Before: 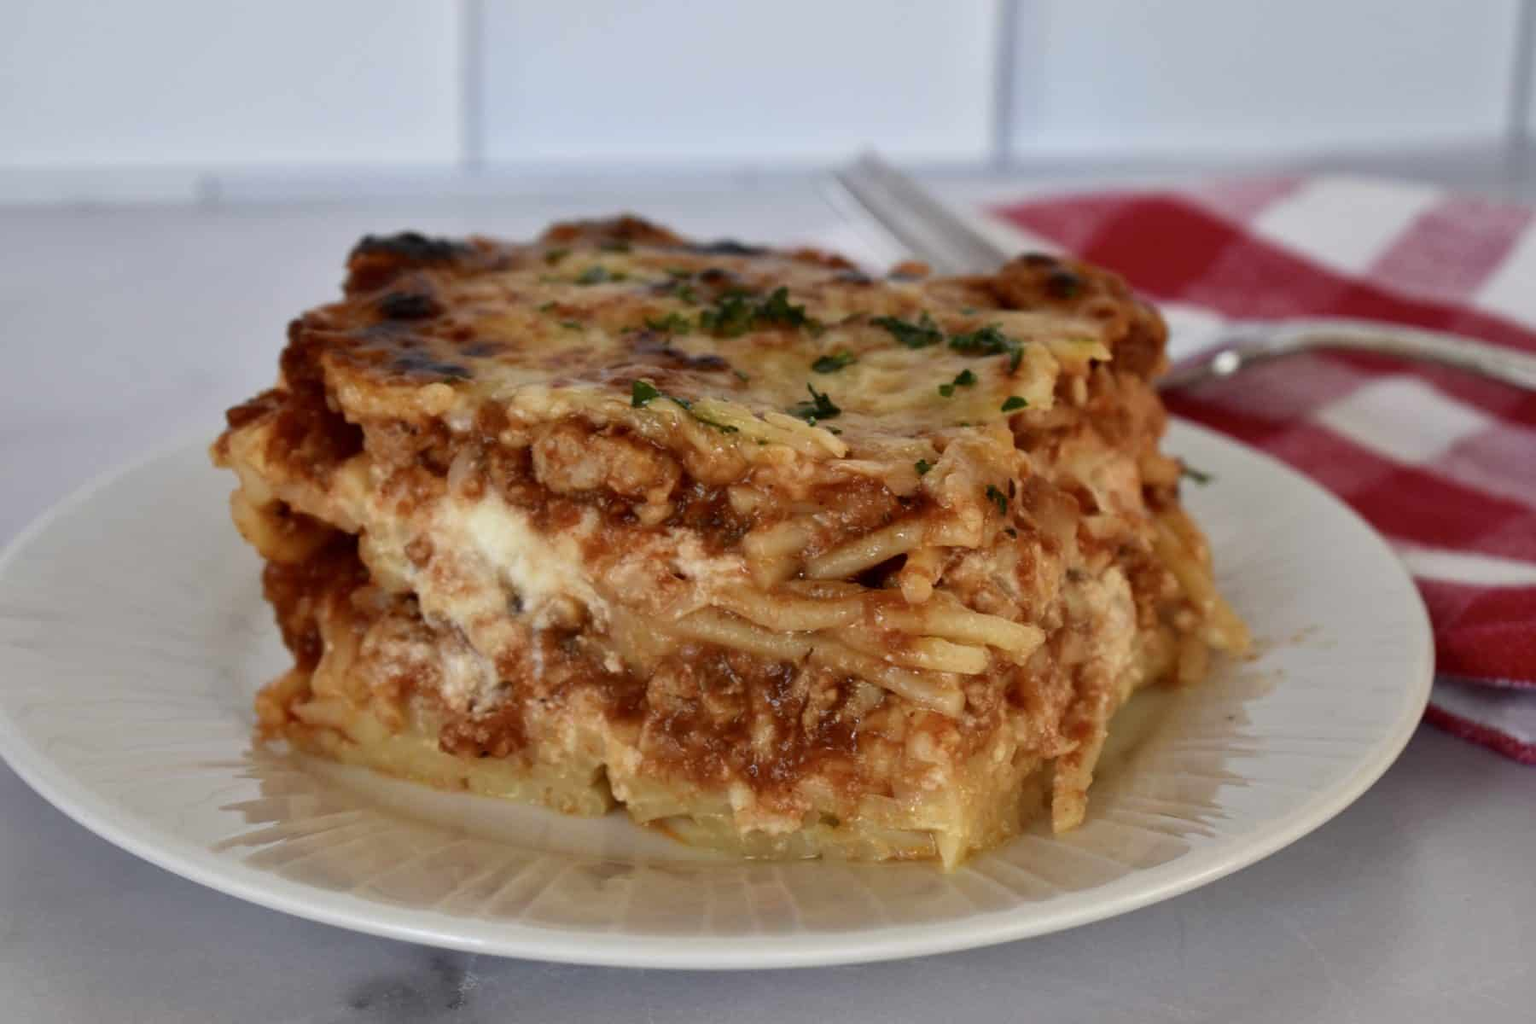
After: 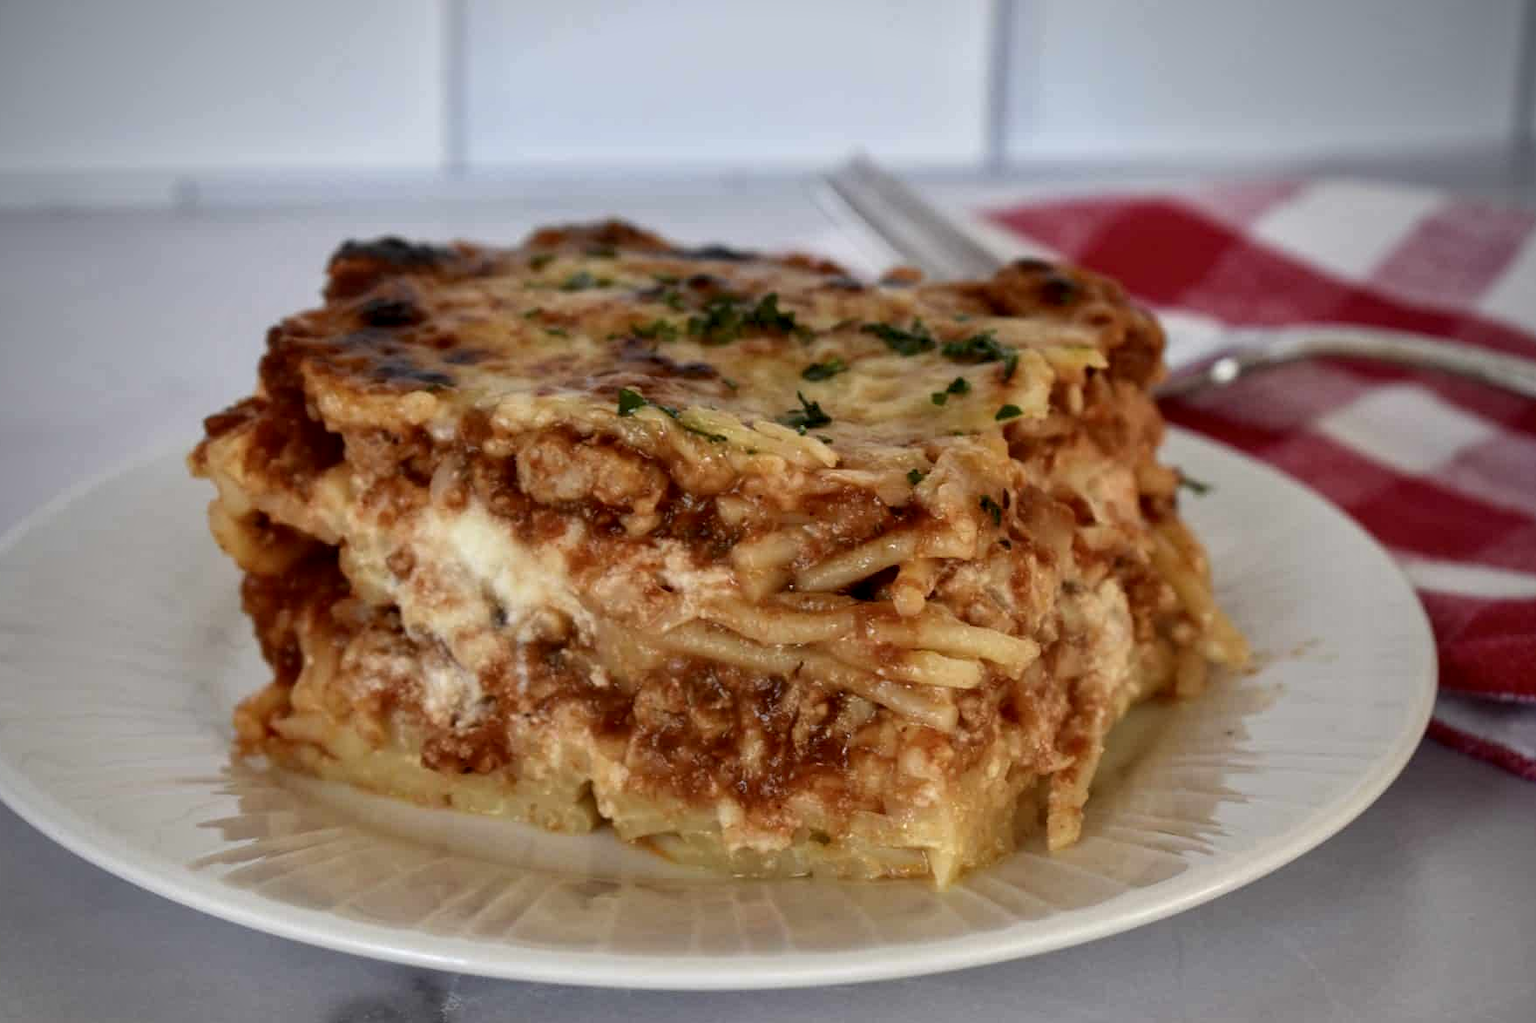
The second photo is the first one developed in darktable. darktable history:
local contrast: on, module defaults
crop: left 1.743%, right 0.268%, bottom 2.011%
vignetting: brightness -0.629, saturation -0.007, center (-0.028, 0.239)
